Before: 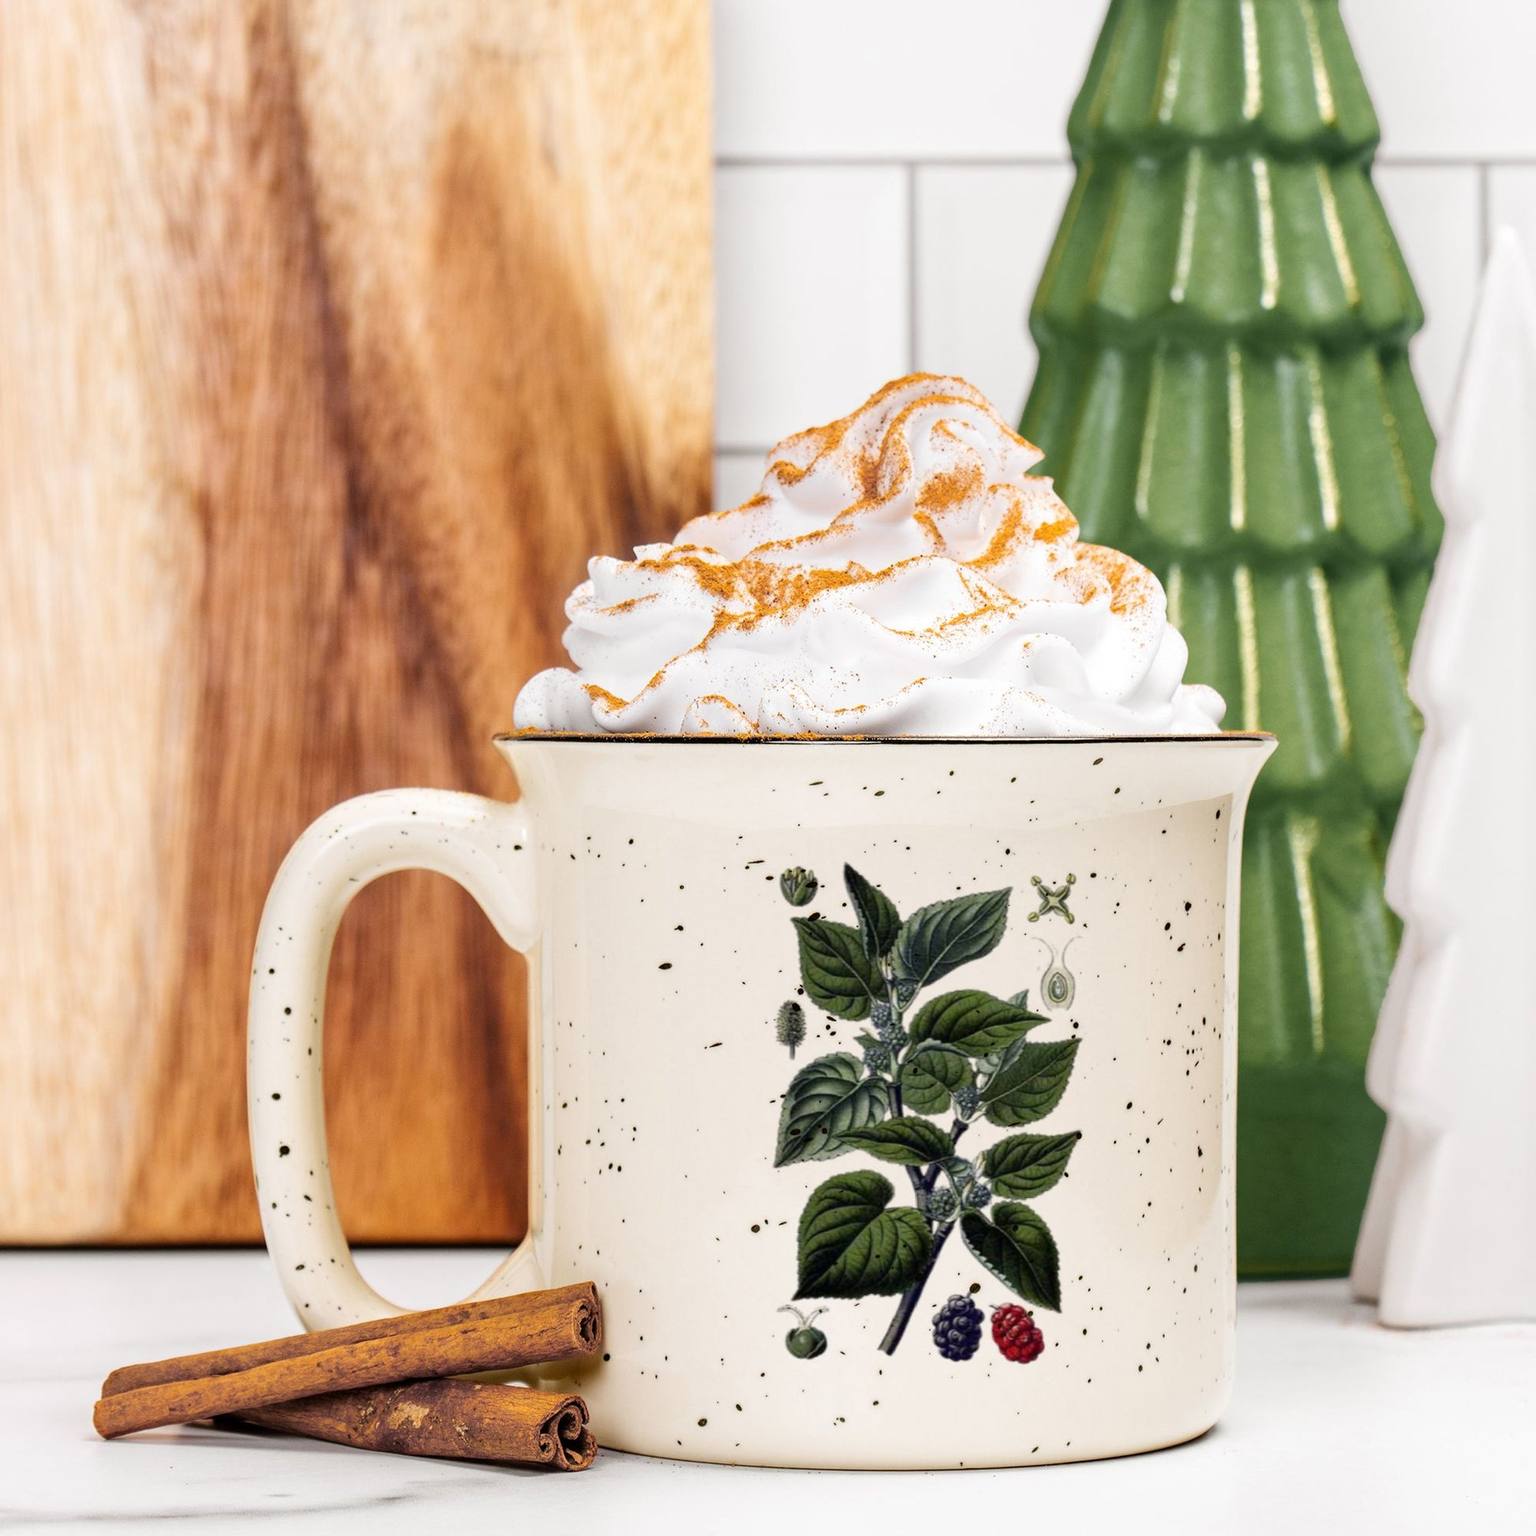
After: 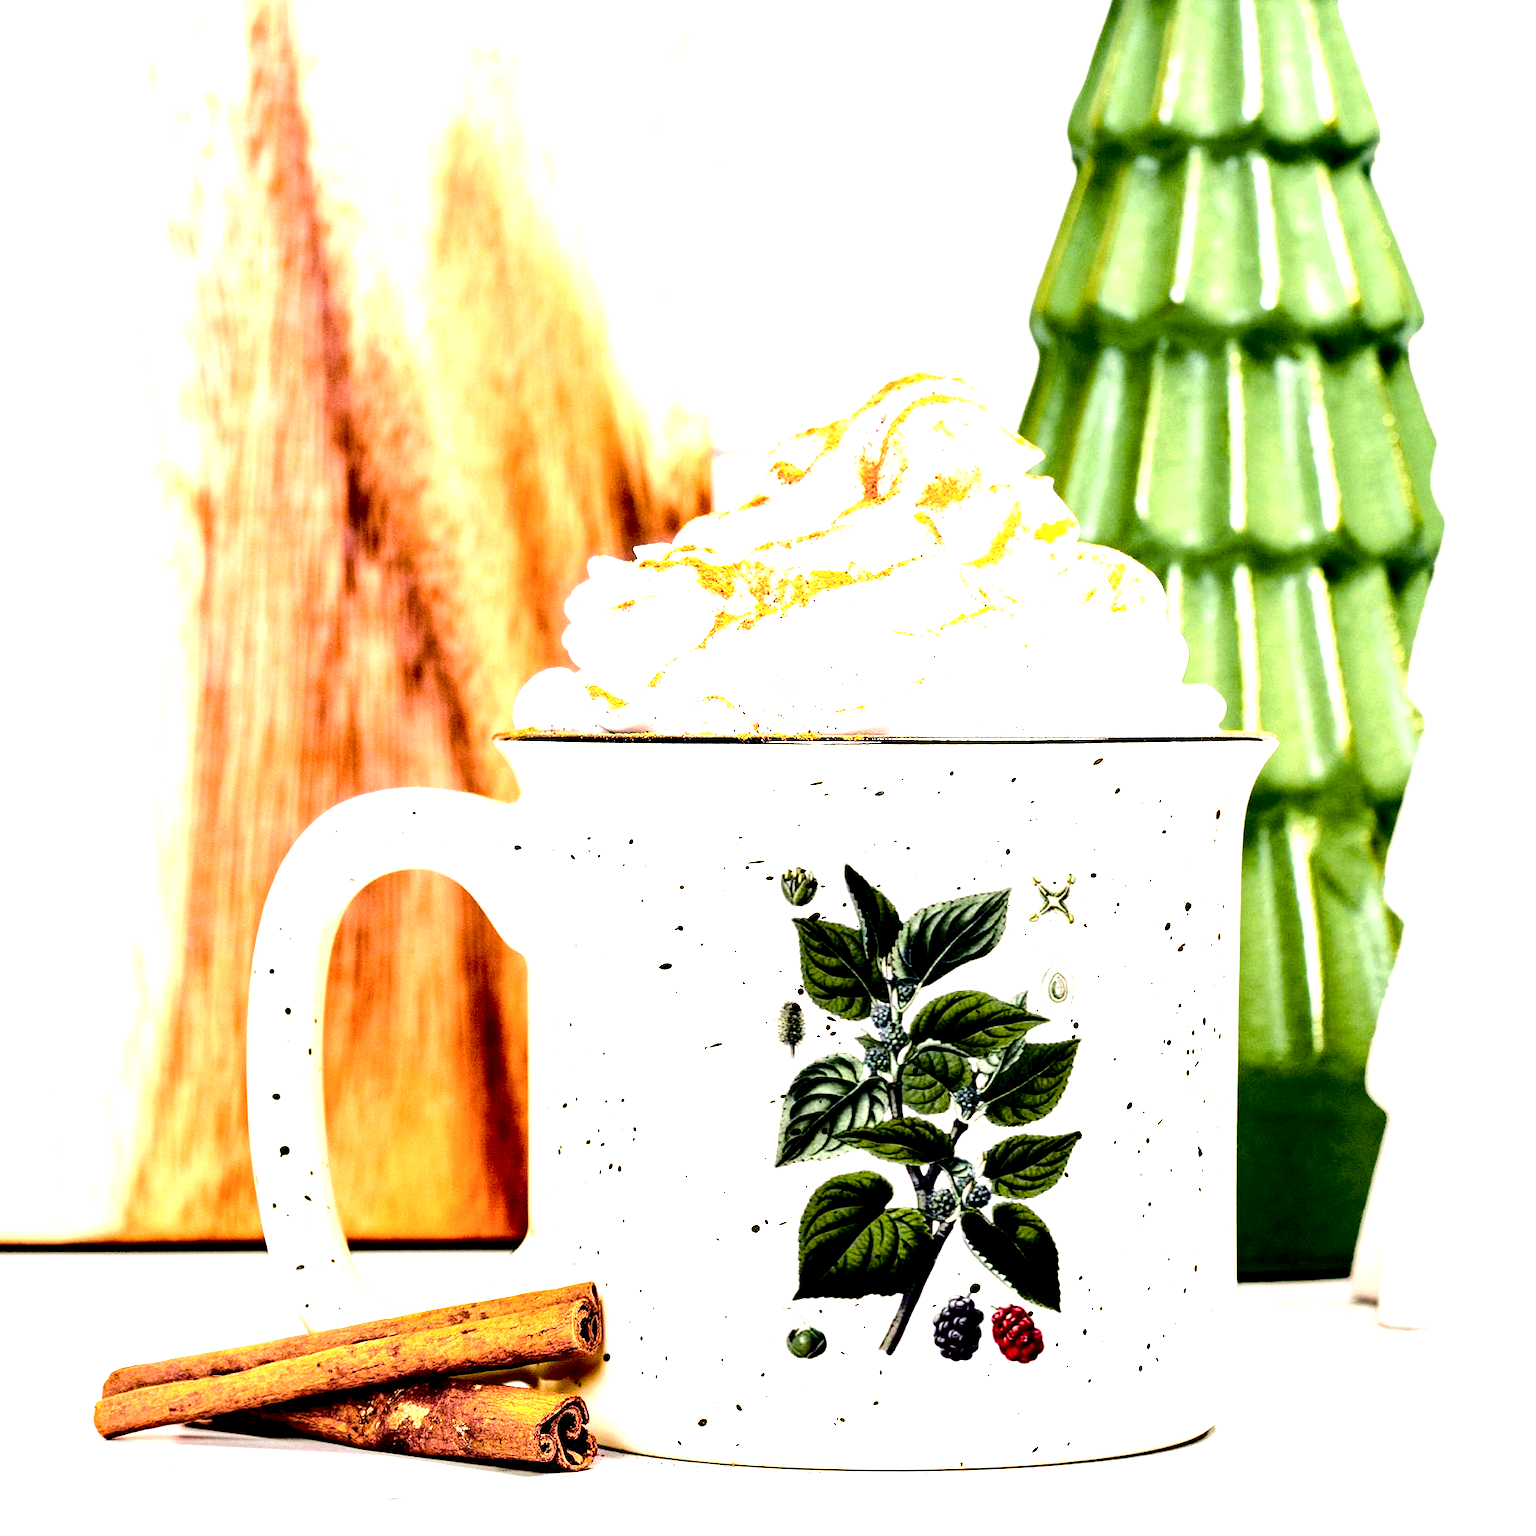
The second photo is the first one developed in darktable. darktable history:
tone equalizer: -8 EV -0.417 EV, -7 EV -0.389 EV, -6 EV -0.333 EV, -5 EV -0.222 EV, -3 EV 0.222 EV, -2 EV 0.333 EV, -1 EV 0.389 EV, +0 EV 0.417 EV, edges refinement/feathering 500, mask exposure compensation -1.57 EV, preserve details no
color balance rgb: shadows lift › luminance -20%, power › hue 72.24°, highlights gain › luminance 15%, global offset › hue 171.6°, perceptual saturation grading › highlights -15%, perceptual saturation grading › shadows 25%, global vibrance 35%, contrast 10%
exposure: black level correction 0.035, exposure 0.9 EV, compensate highlight preservation false
tone curve: curves: ch0 [(0.003, 0) (0.066, 0.031) (0.163, 0.112) (0.264, 0.238) (0.395, 0.421) (0.517, 0.56) (0.684, 0.734) (0.791, 0.814) (1, 1)]; ch1 [(0, 0) (0.164, 0.115) (0.337, 0.332) (0.39, 0.398) (0.464, 0.461) (0.501, 0.5) (0.507, 0.5) (0.534, 0.532) (0.577, 0.59) (0.652, 0.681) (0.733, 0.749) (0.811, 0.796) (1, 1)]; ch2 [(0, 0) (0.337, 0.382) (0.464, 0.476) (0.501, 0.502) (0.527, 0.54) (0.551, 0.565) (0.6, 0.59) (0.687, 0.675) (1, 1)], color space Lab, independent channels, preserve colors none
